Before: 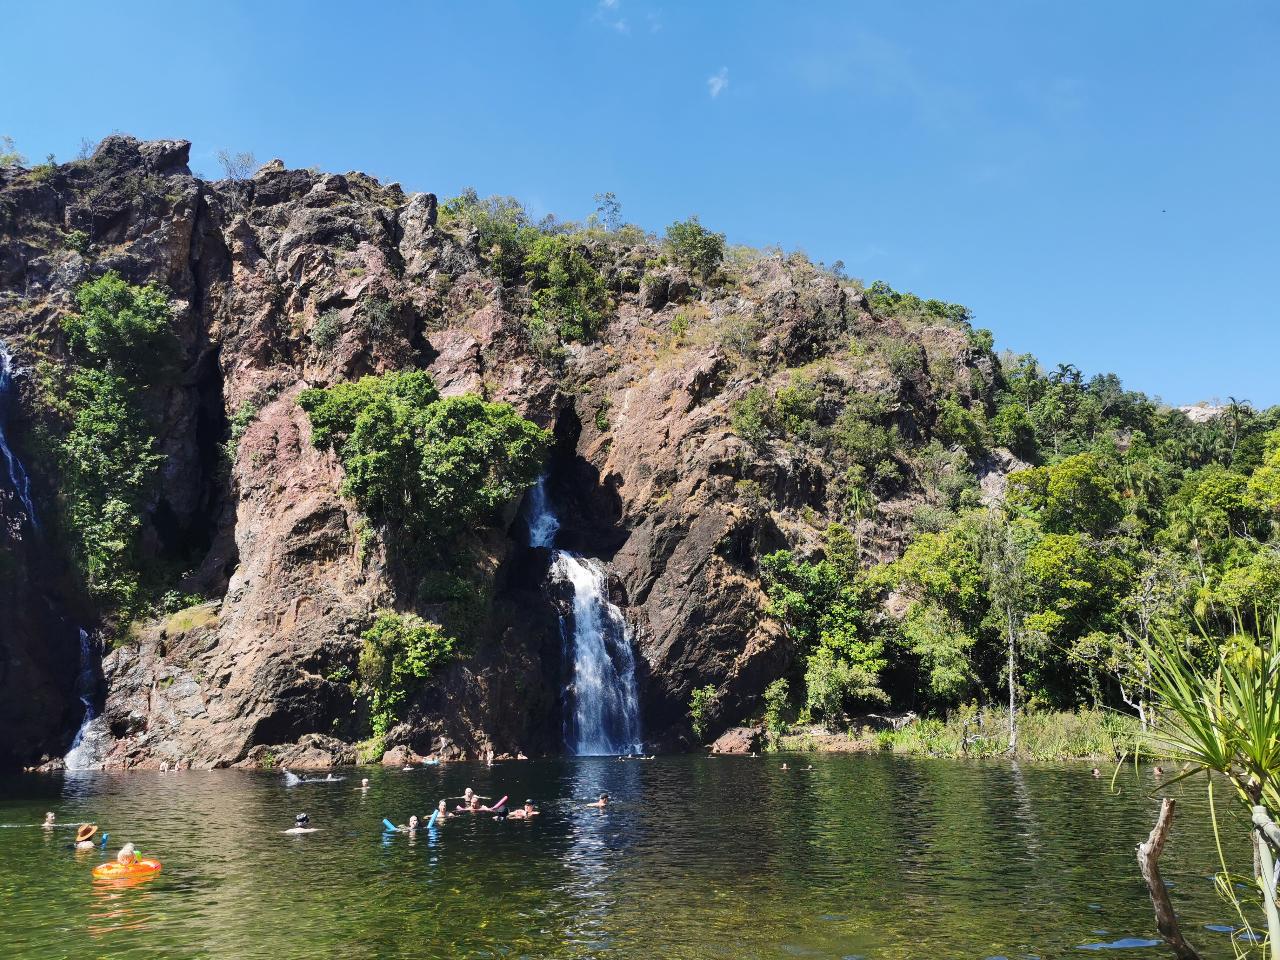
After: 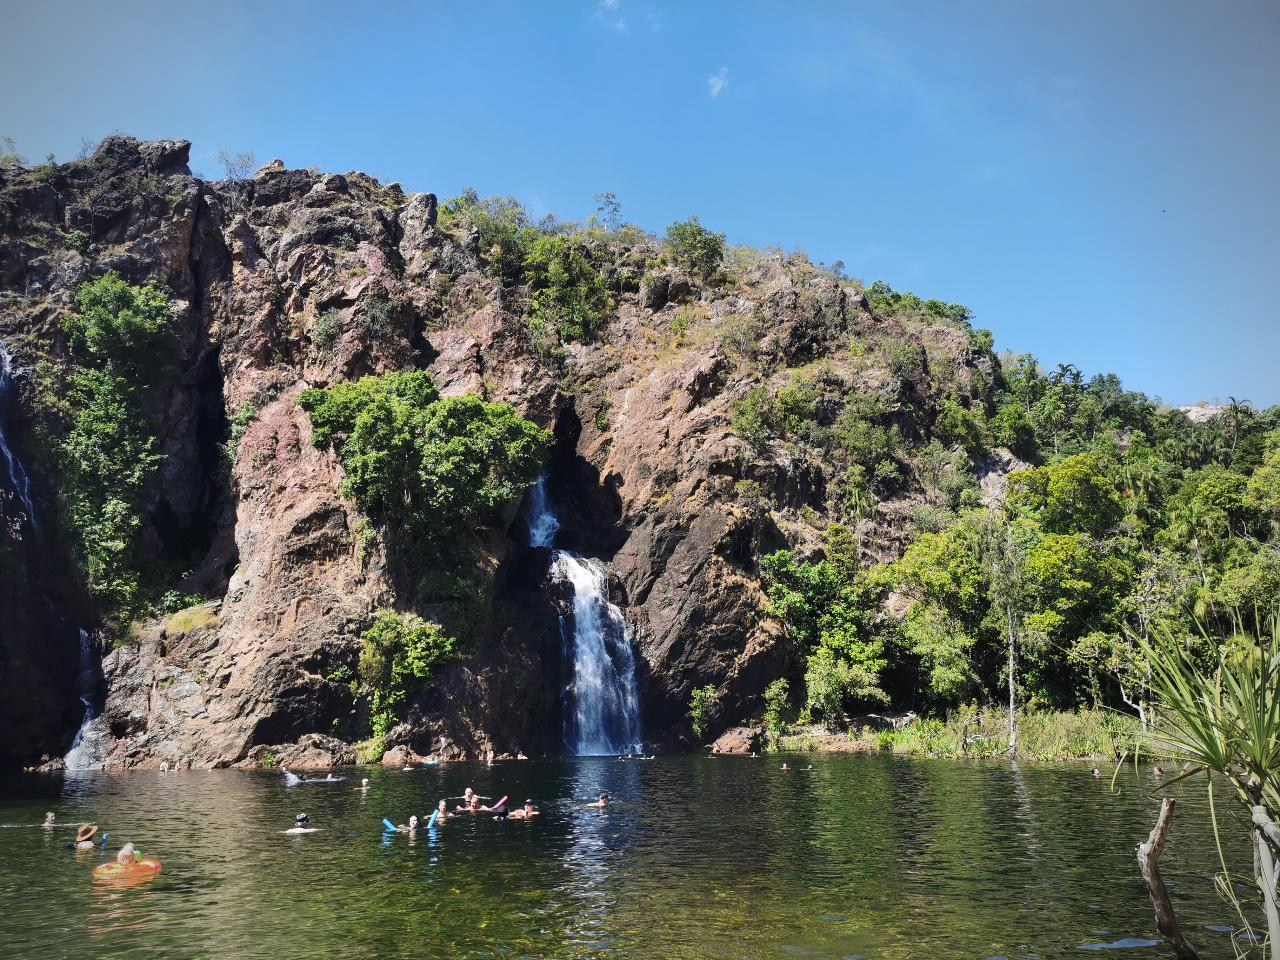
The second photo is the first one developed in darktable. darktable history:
vignetting: width/height ratio 1.099
